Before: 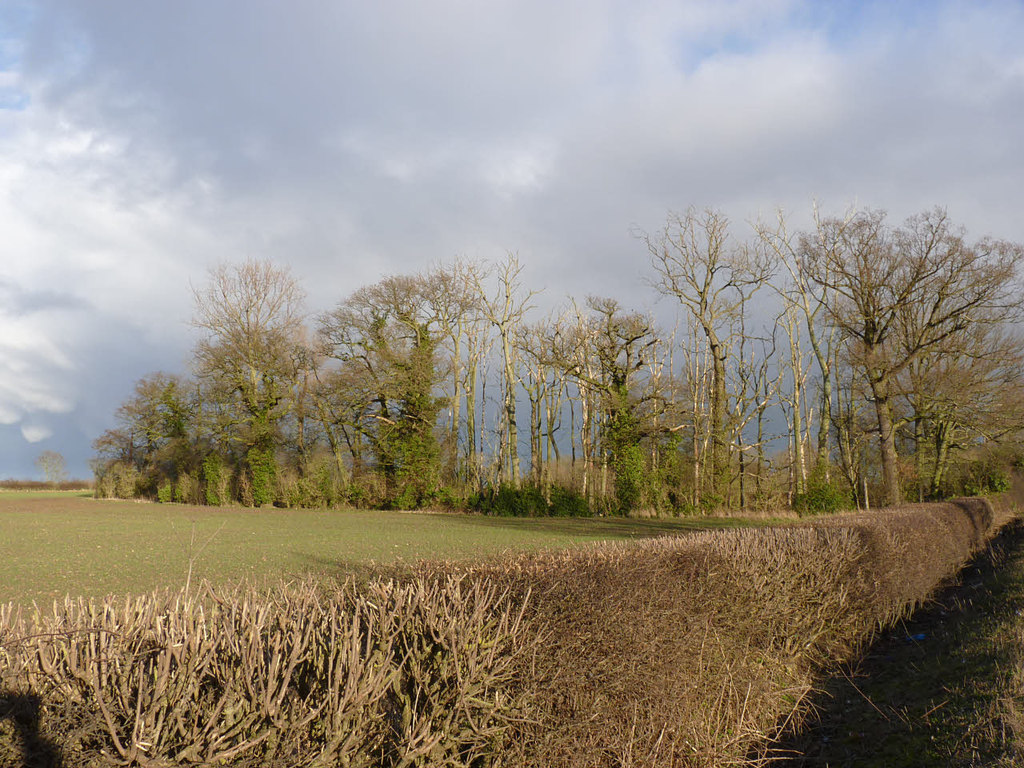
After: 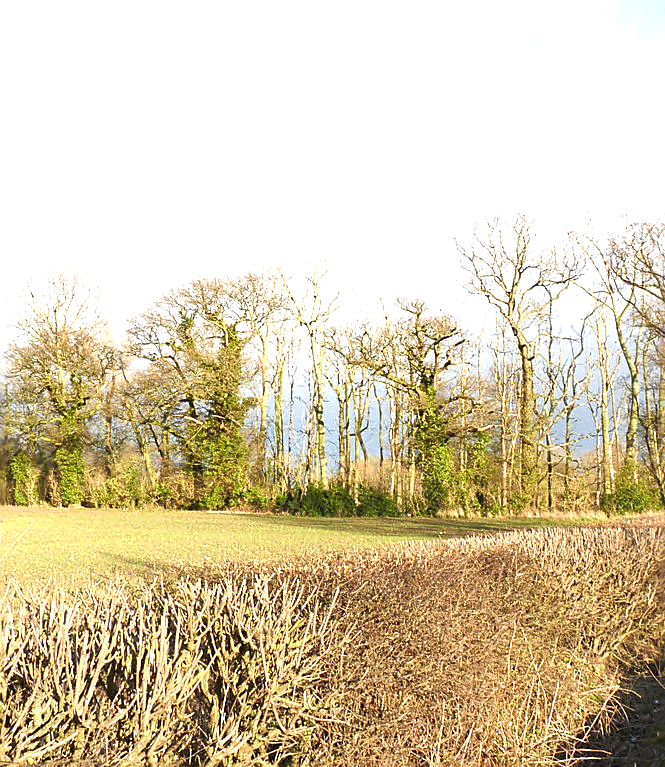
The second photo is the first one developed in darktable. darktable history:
shadows and highlights: shadows 37.67, highlights -27.38, soften with gaussian
crop and rotate: left 18.79%, right 16.171%
sharpen: on, module defaults
exposure: black level correction 0, exposure 1.618 EV, compensate highlight preservation false
